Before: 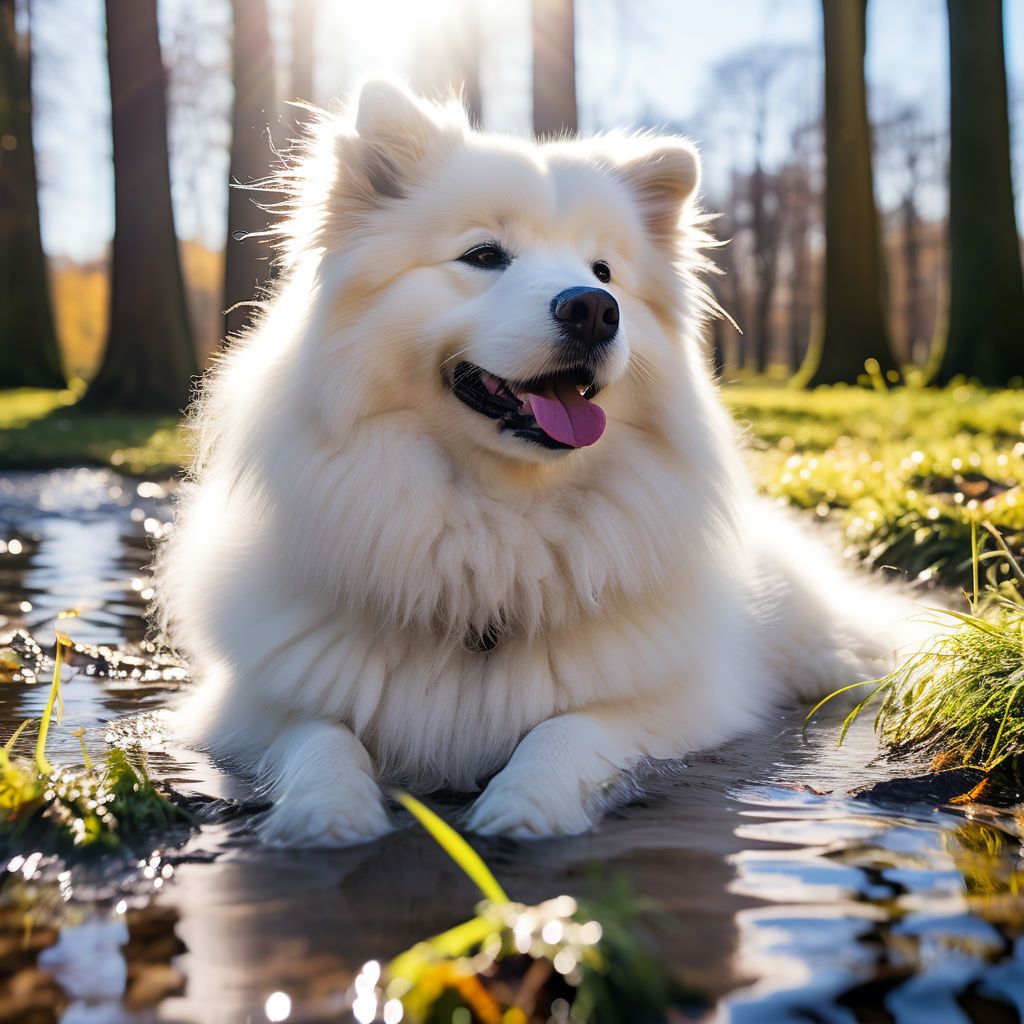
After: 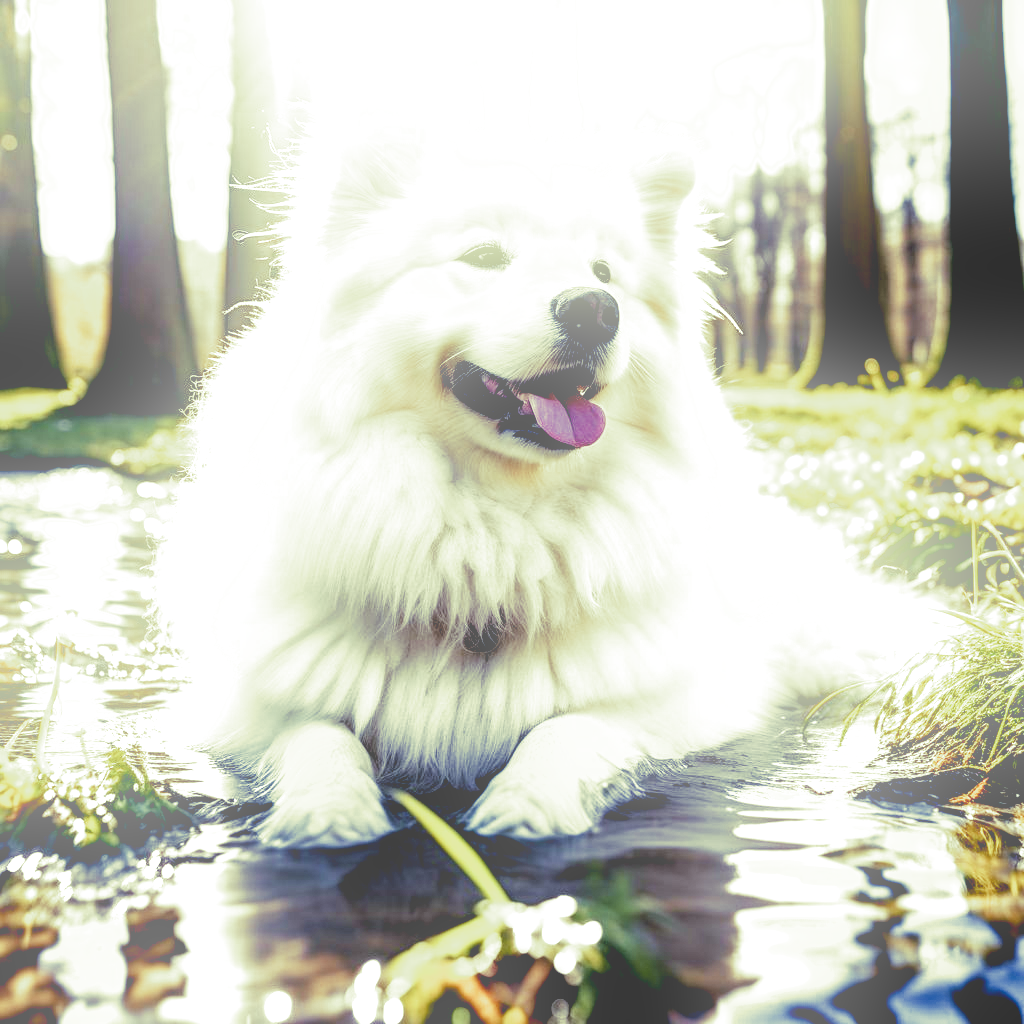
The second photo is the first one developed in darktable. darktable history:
white balance: red 0.924, blue 1.095
split-toning: shadows › hue 290.82°, shadows › saturation 0.34, highlights › saturation 0.38, balance 0, compress 50%
local contrast: shadows 185%, detail 225%
bloom: on, module defaults
levels: levels [0.072, 0.414, 0.976]
base curve: curves: ch0 [(0, 0) (0.666, 0.806) (1, 1)]
contrast brightness saturation: contrast 0.11, saturation -0.17
velvia: strength 21.76%
